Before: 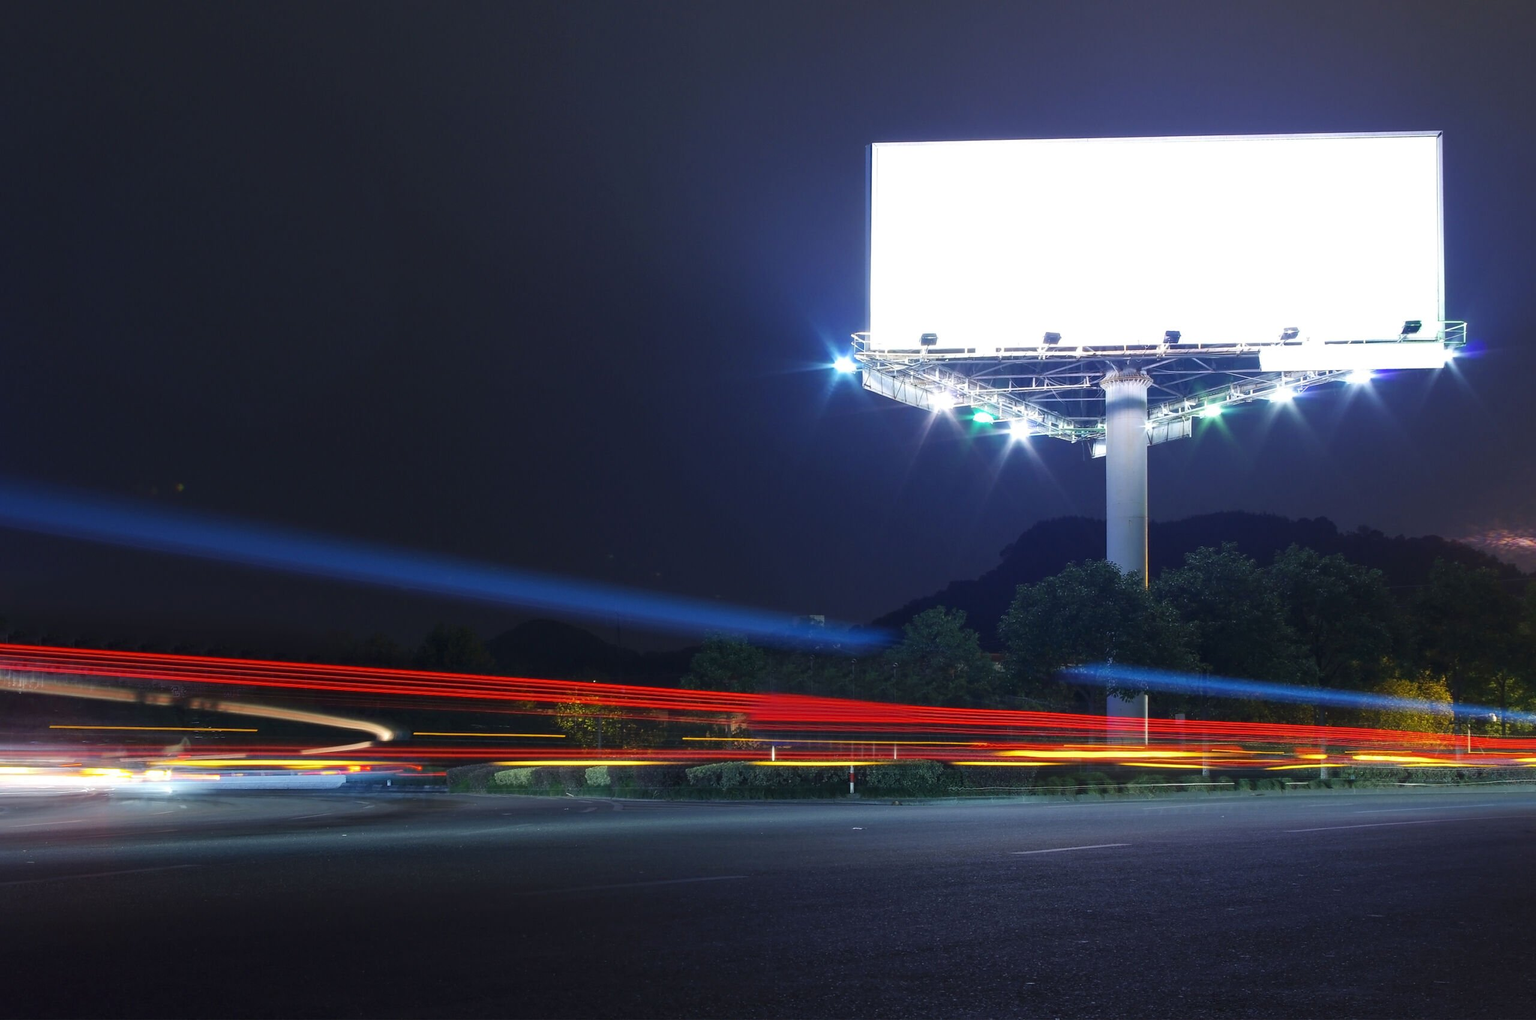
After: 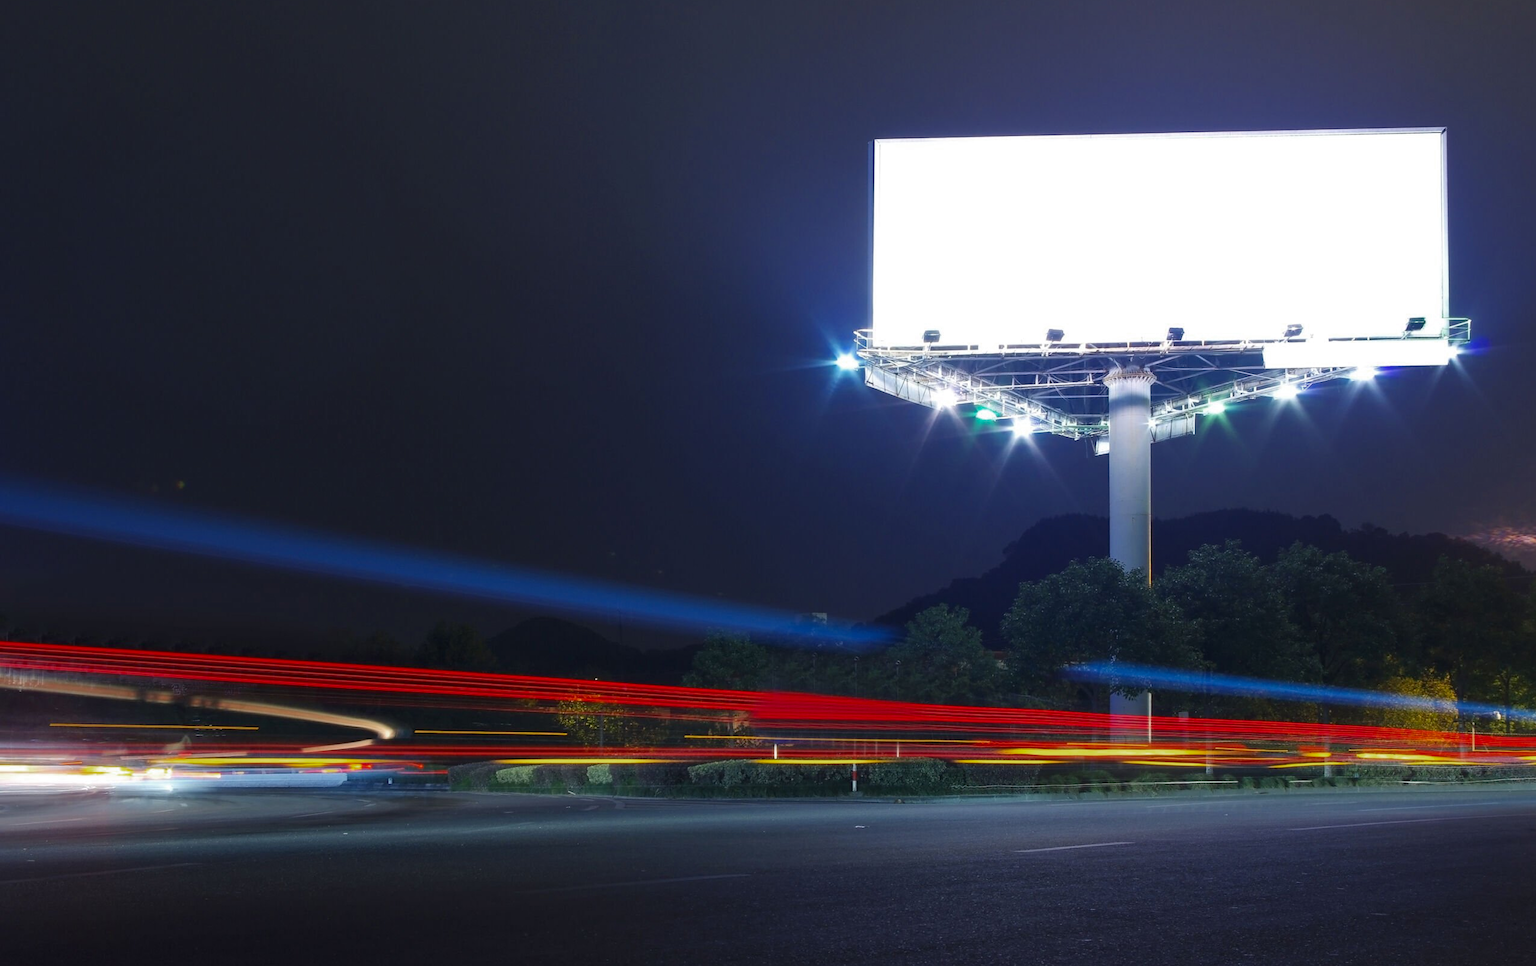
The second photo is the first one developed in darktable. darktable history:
color zones: curves: ch0 [(0, 0.425) (0.143, 0.422) (0.286, 0.42) (0.429, 0.419) (0.571, 0.419) (0.714, 0.42) (0.857, 0.422) (1, 0.425)]
exposure: compensate highlight preservation false
crop: top 0.448%, right 0.264%, bottom 5.045%
